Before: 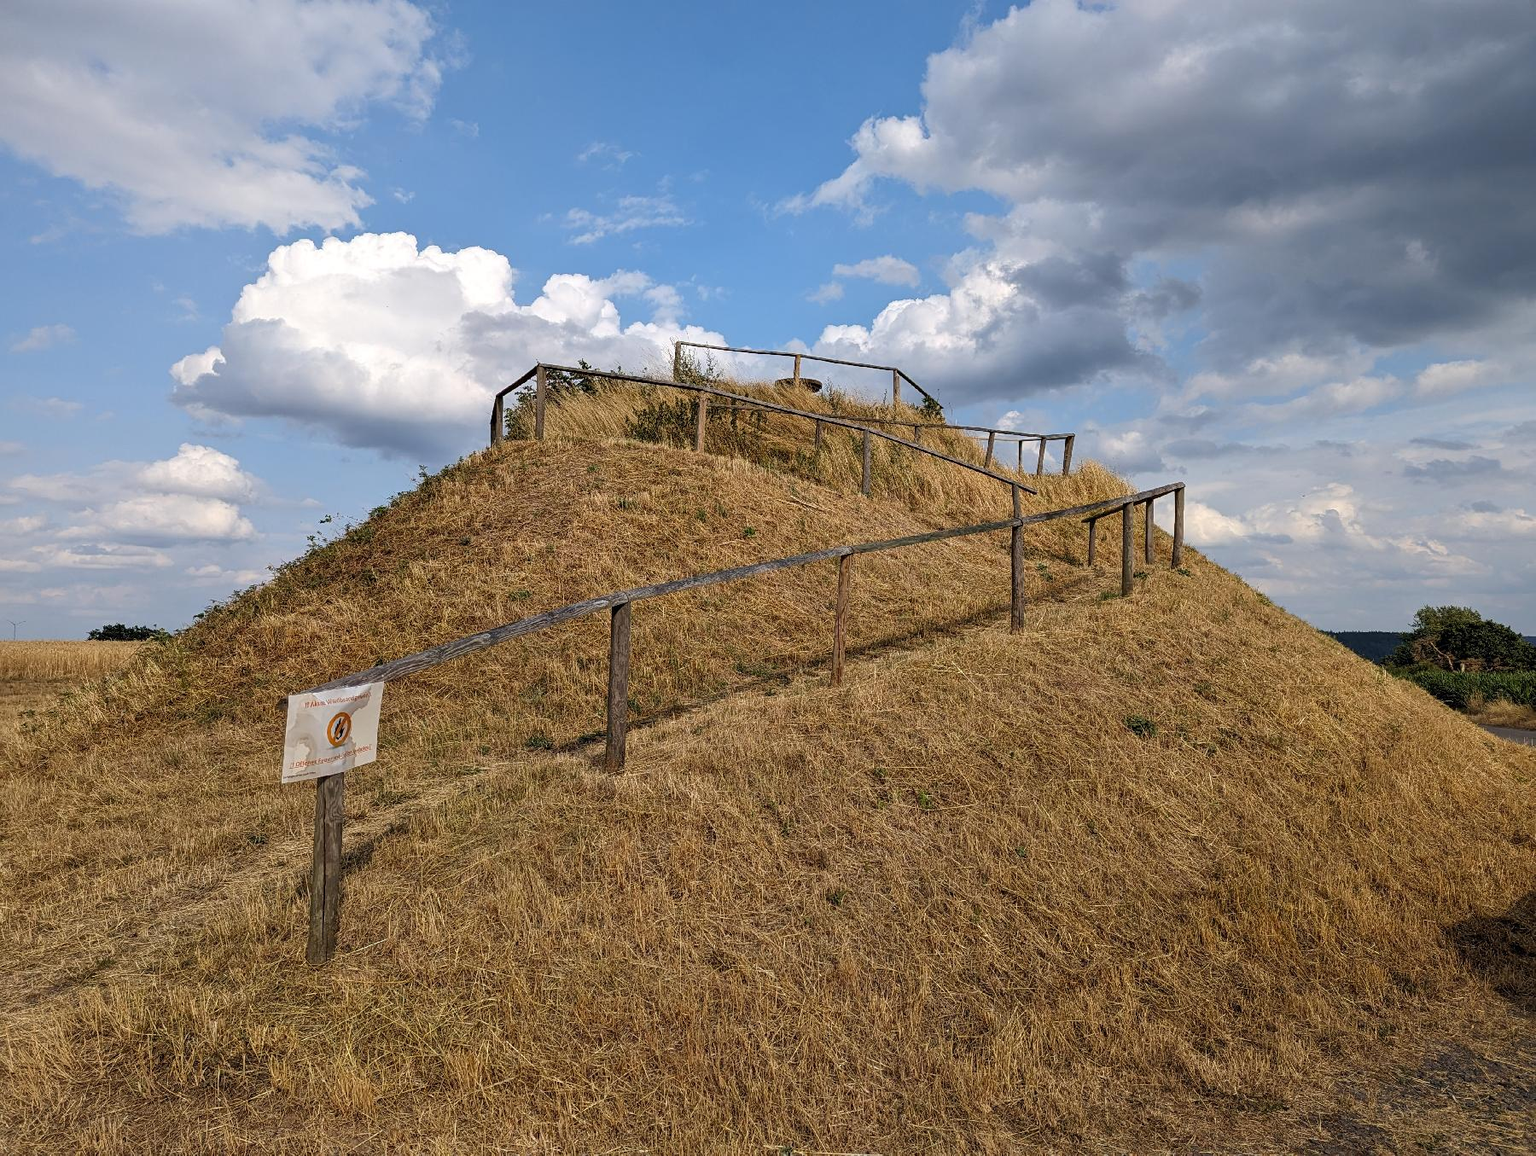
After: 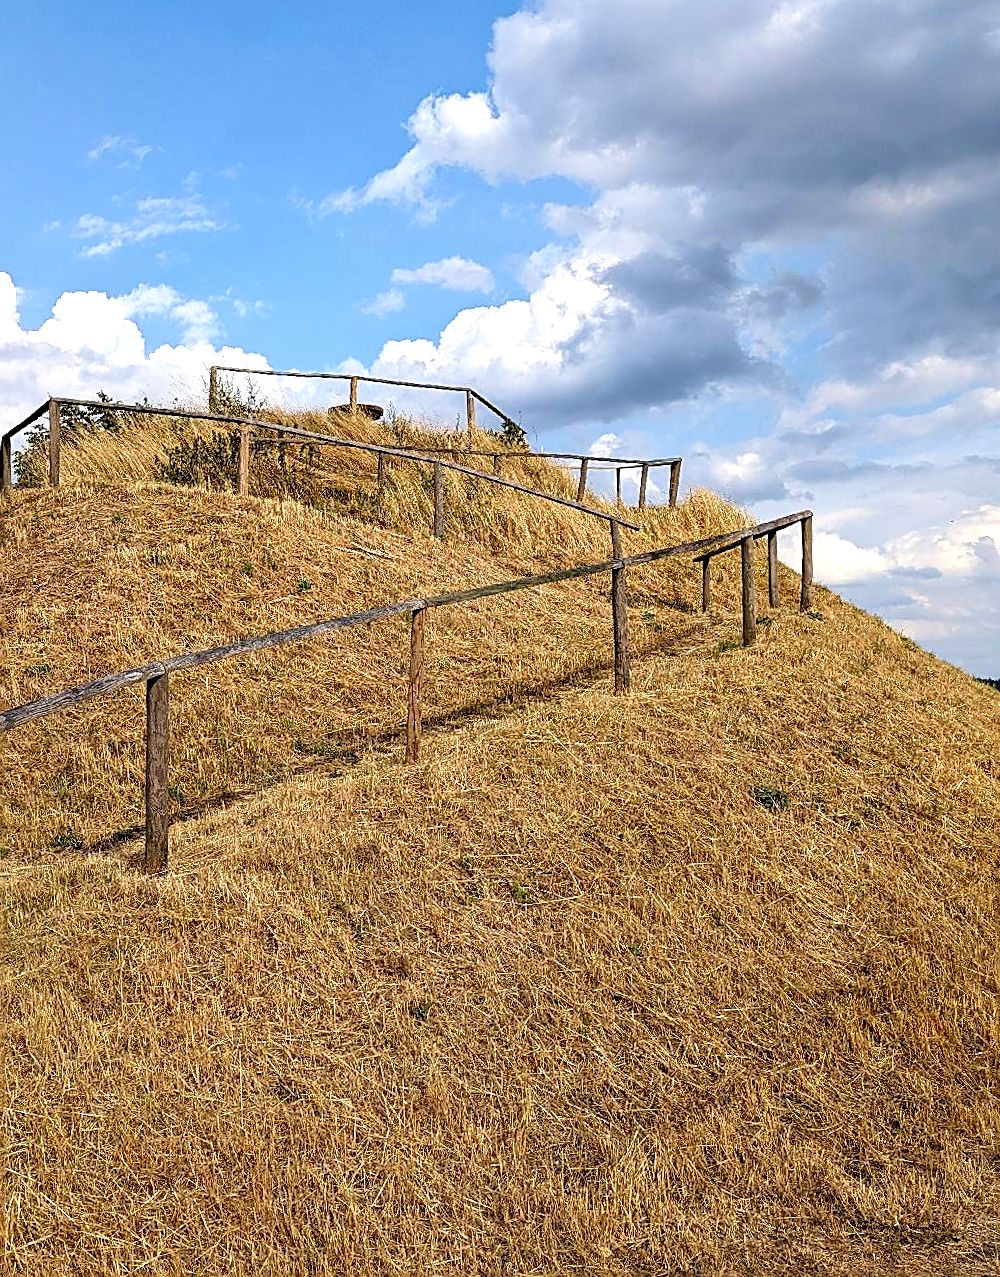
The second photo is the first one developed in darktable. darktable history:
velvia: on, module defaults
exposure: black level correction 0.012, exposure 0.7 EV, compensate exposure bias true, compensate highlight preservation false
crop: left 31.458%, top 0%, right 11.876%
white balance: emerald 1
rotate and perspective: rotation -2°, crop left 0.022, crop right 0.978, crop top 0.049, crop bottom 0.951
sharpen: on, module defaults
